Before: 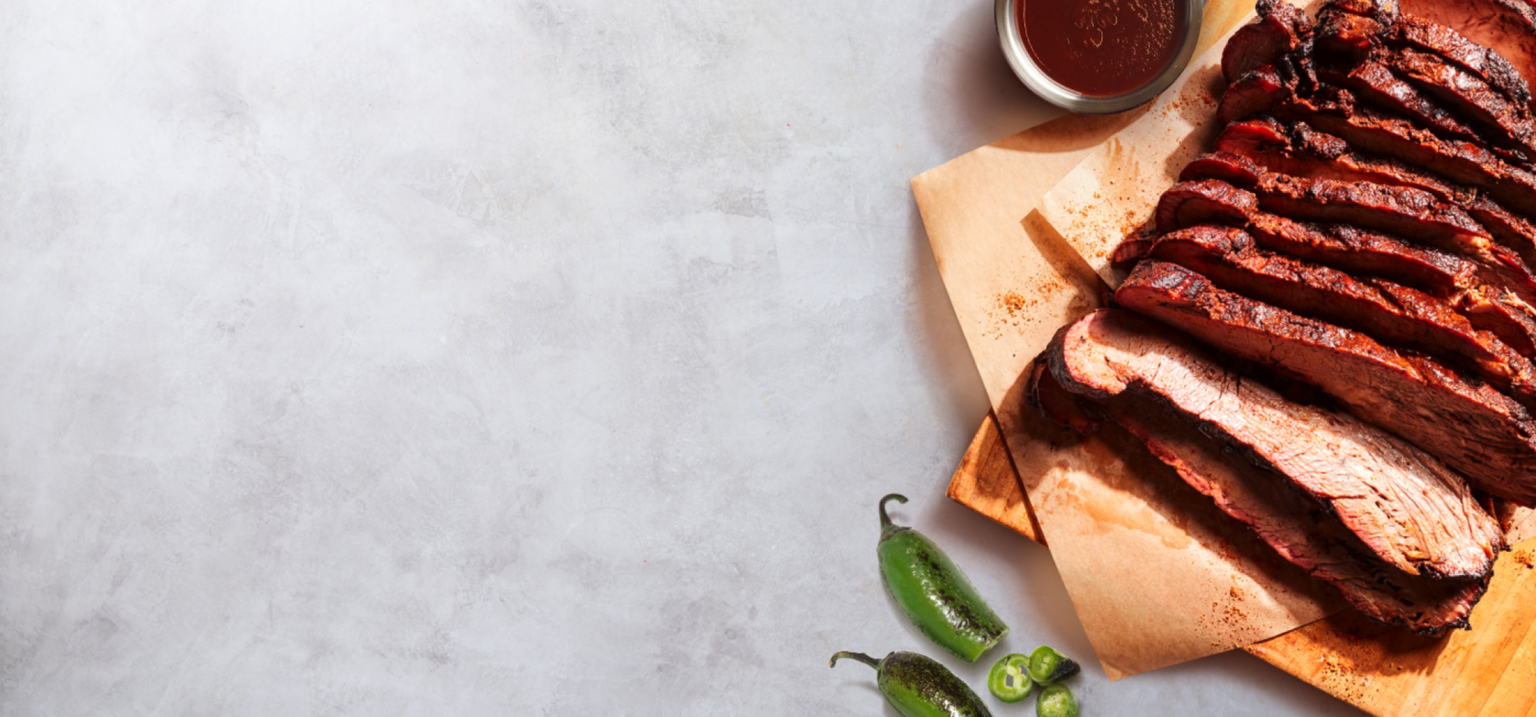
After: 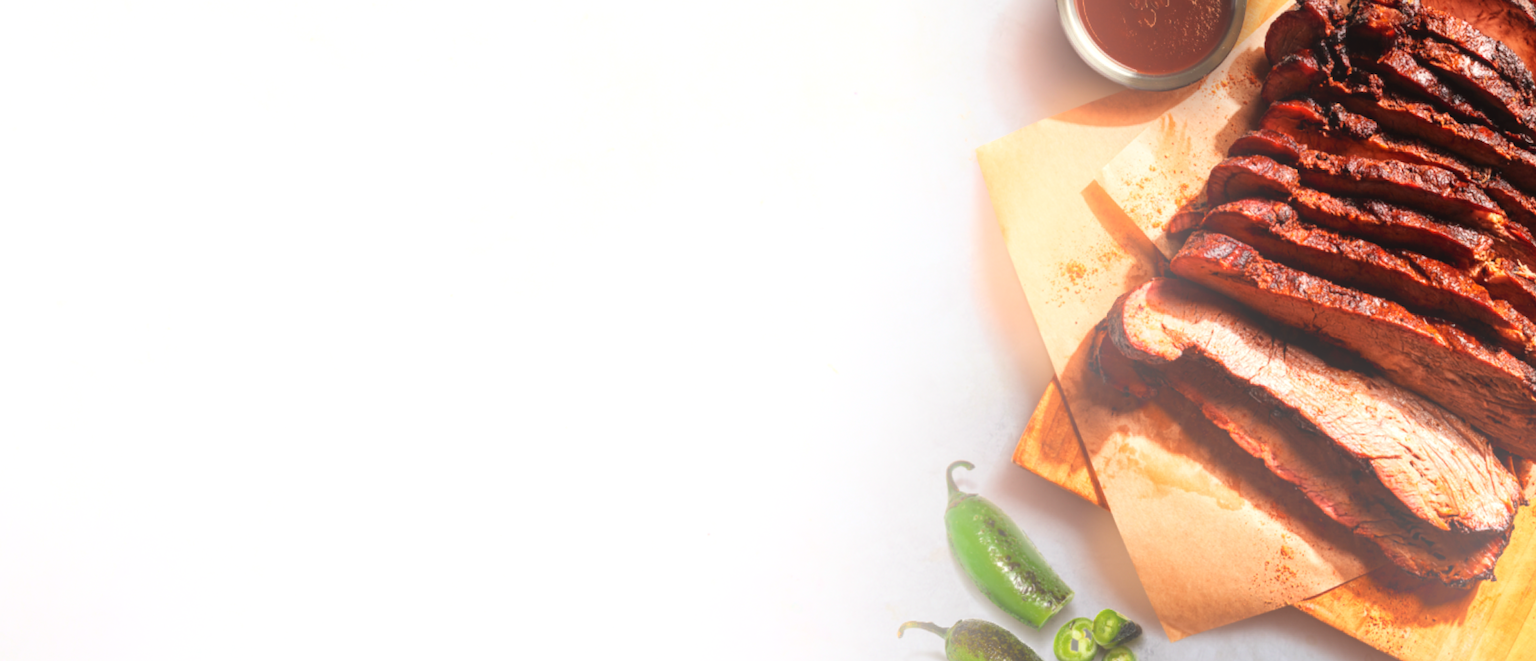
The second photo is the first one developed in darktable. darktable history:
exposure: exposure 0.161 EV, compensate highlight preservation false
rotate and perspective: rotation -0.013°, lens shift (vertical) -0.027, lens shift (horizontal) 0.178, crop left 0.016, crop right 0.989, crop top 0.082, crop bottom 0.918
color correction: highlights b* 3
bloom: size 40%
